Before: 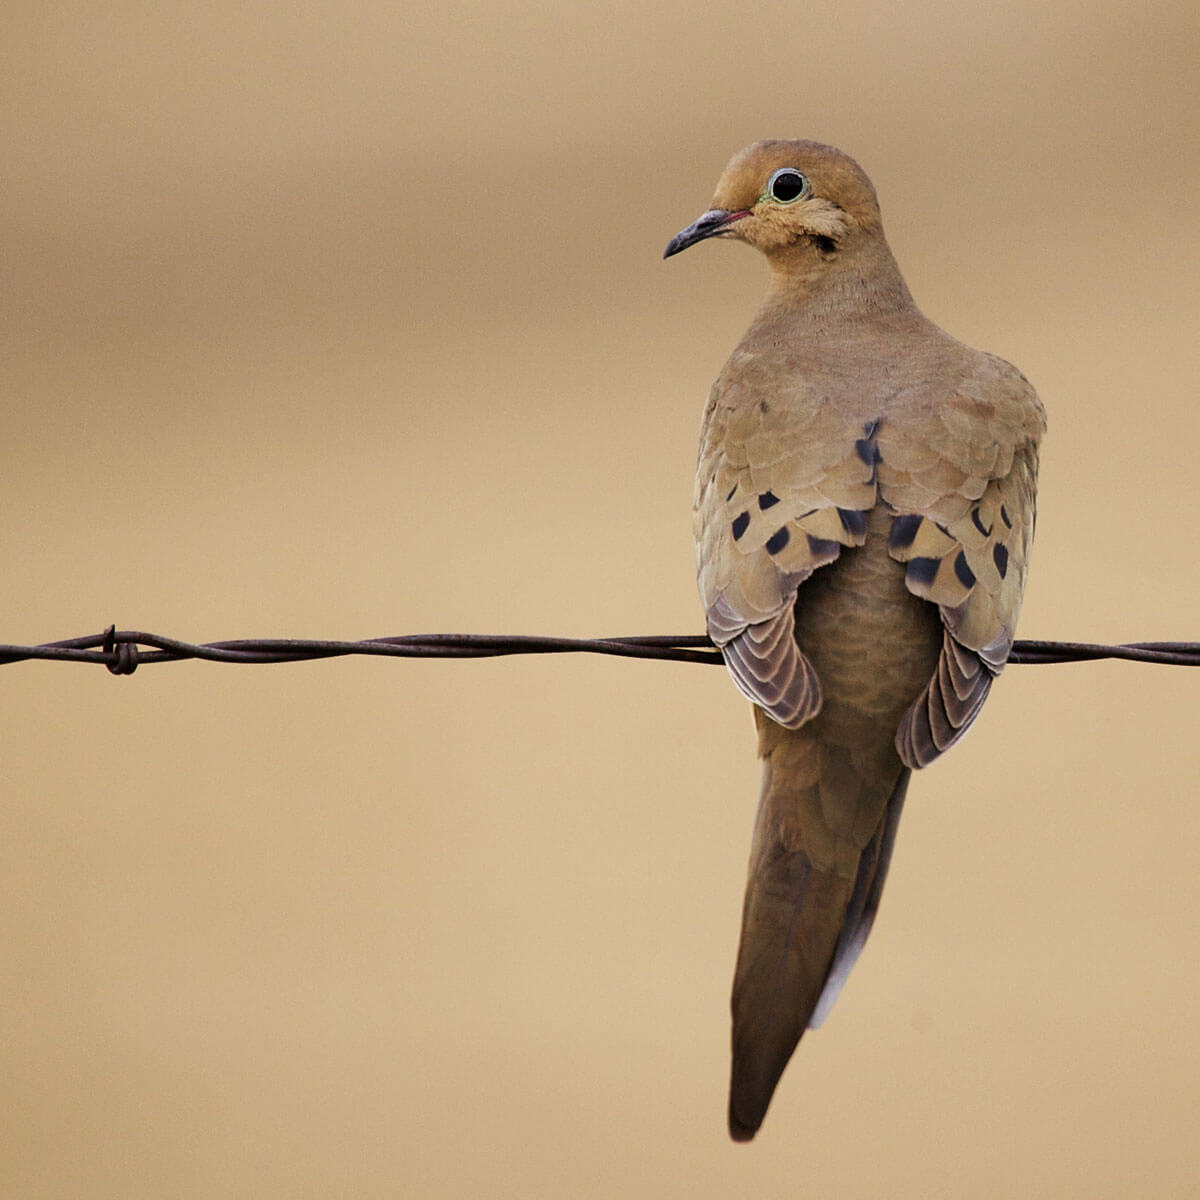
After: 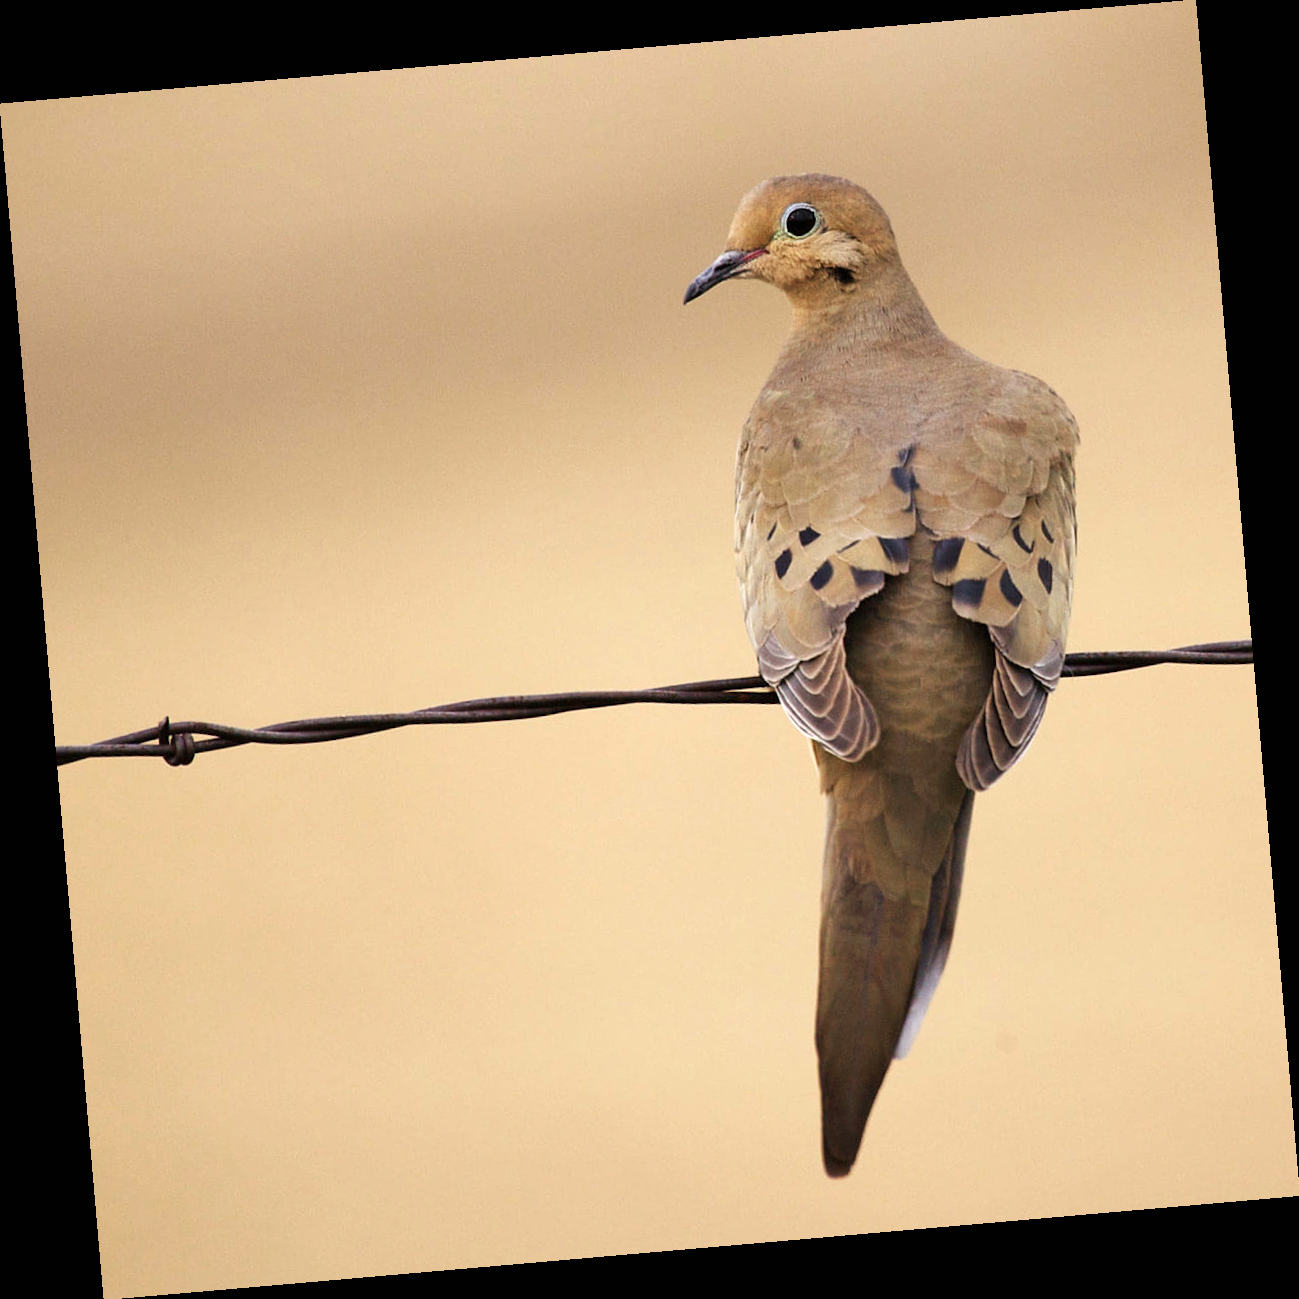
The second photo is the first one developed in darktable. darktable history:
exposure: black level correction 0, exposure 0.5 EV, compensate highlight preservation false
rotate and perspective: rotation -4.98°, automatic cropping off
